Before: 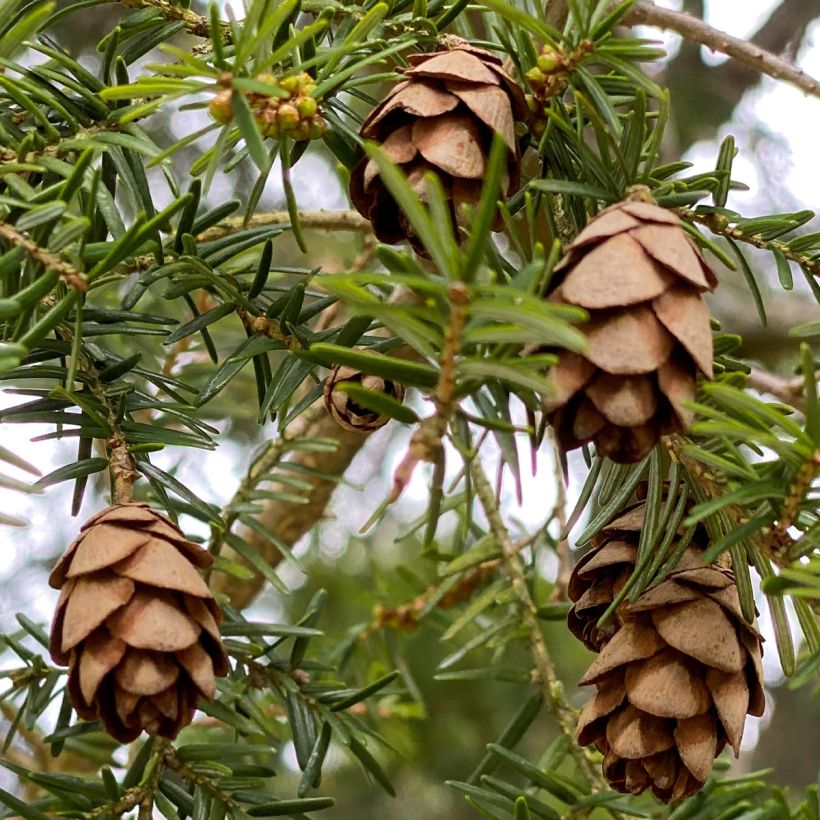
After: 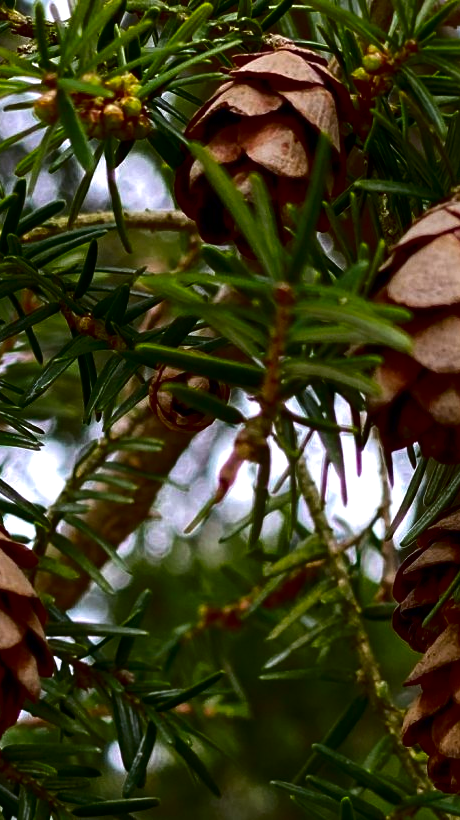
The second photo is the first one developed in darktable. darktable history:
exposure: exposure 0.177 EV, compensate exposure bias true, compensate highlight preservation false
crop: left 21.39%, right 22.485%
color calibration: illuminant as shot in camera, x 0.358, y 0.373, temperature 4628.91 K, gamut compression 0.999
contrast brightness saturation: contrast 0.087, brightness -0.589, saturation 0.175
